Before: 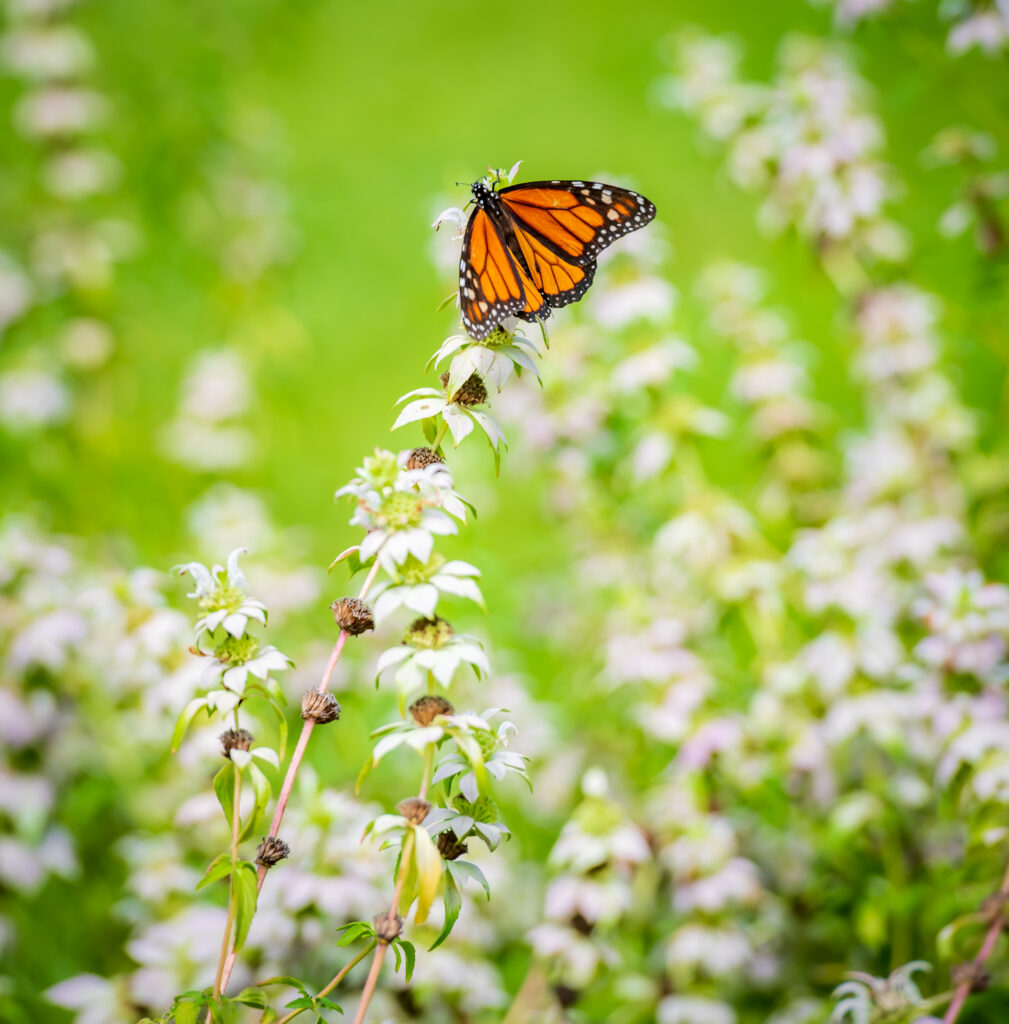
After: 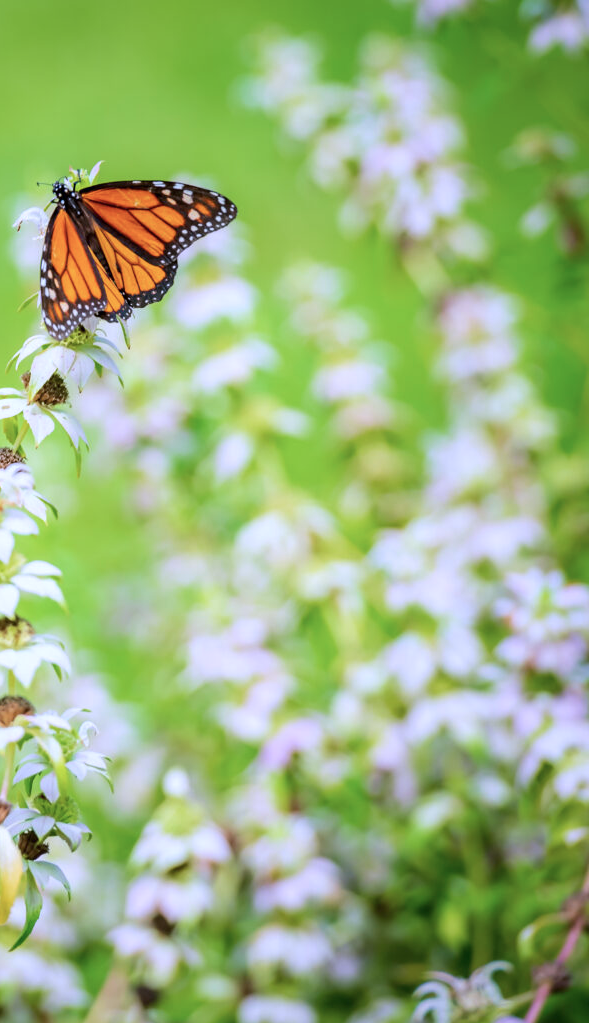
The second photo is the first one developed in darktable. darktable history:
color calibration: illuminant as shot in camera, x 0.377, y 0.393, temperature 4196.73 K, gamut compression 1.71
crop: left 41.615%
